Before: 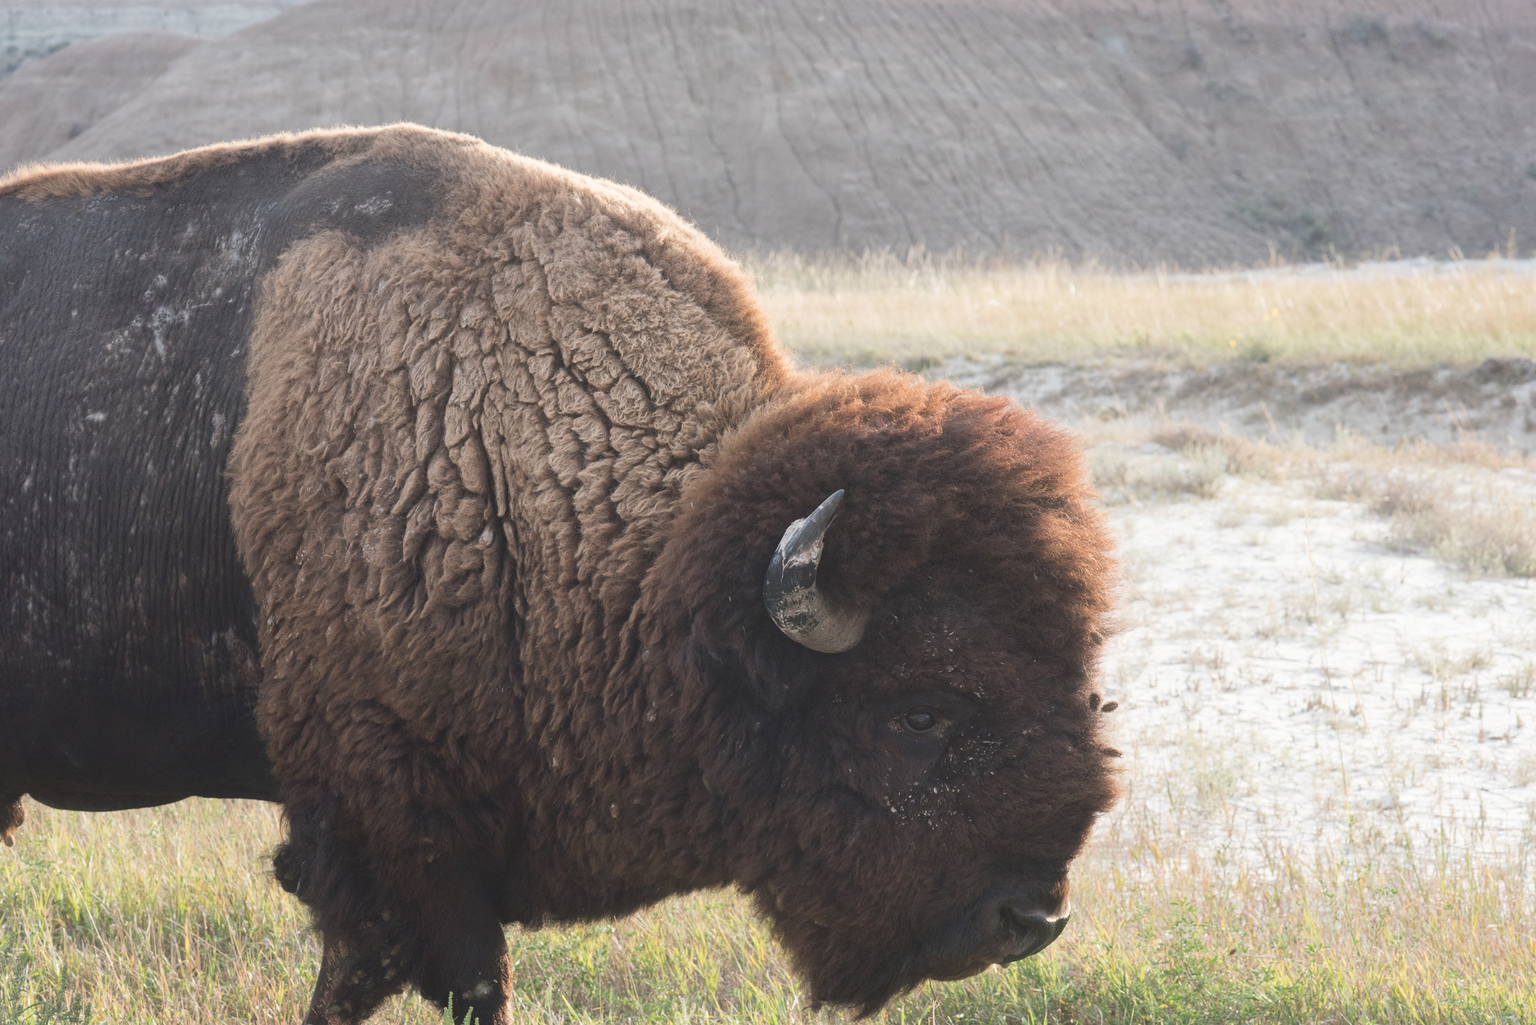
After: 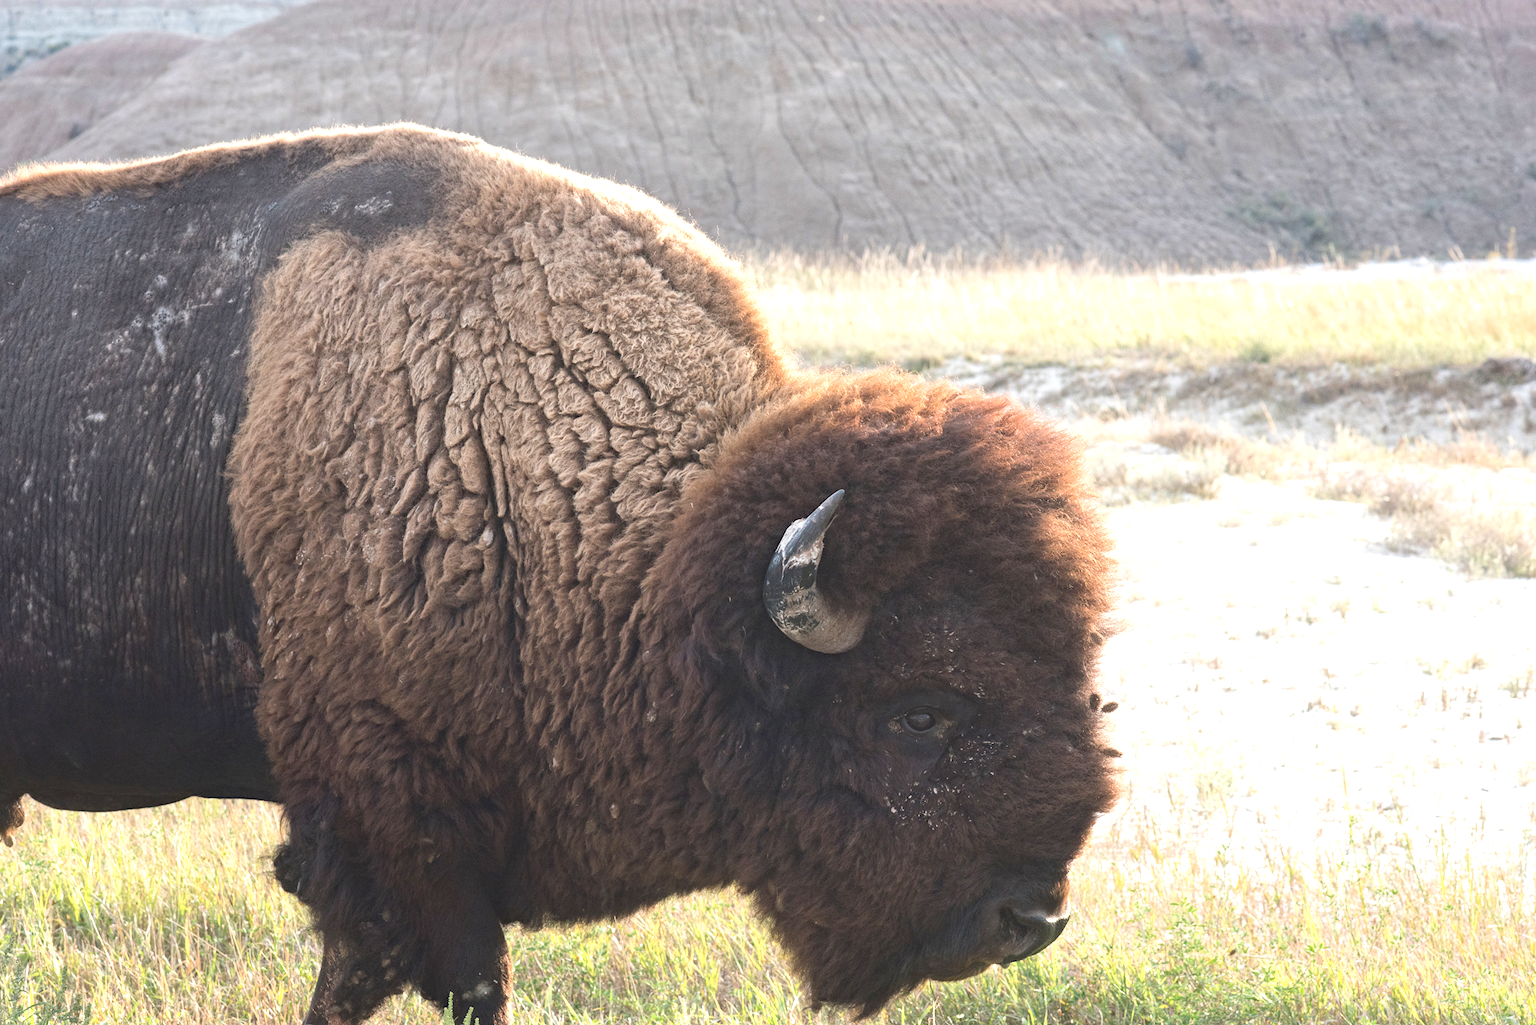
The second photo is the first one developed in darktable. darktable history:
haze removal: strength 0.29, distance 0.25, compatibility mode true, adaptive false
exposure: black level correction 0, exposure 0.7 EV, compensate exposure bias true, compensate highlight preservation false
